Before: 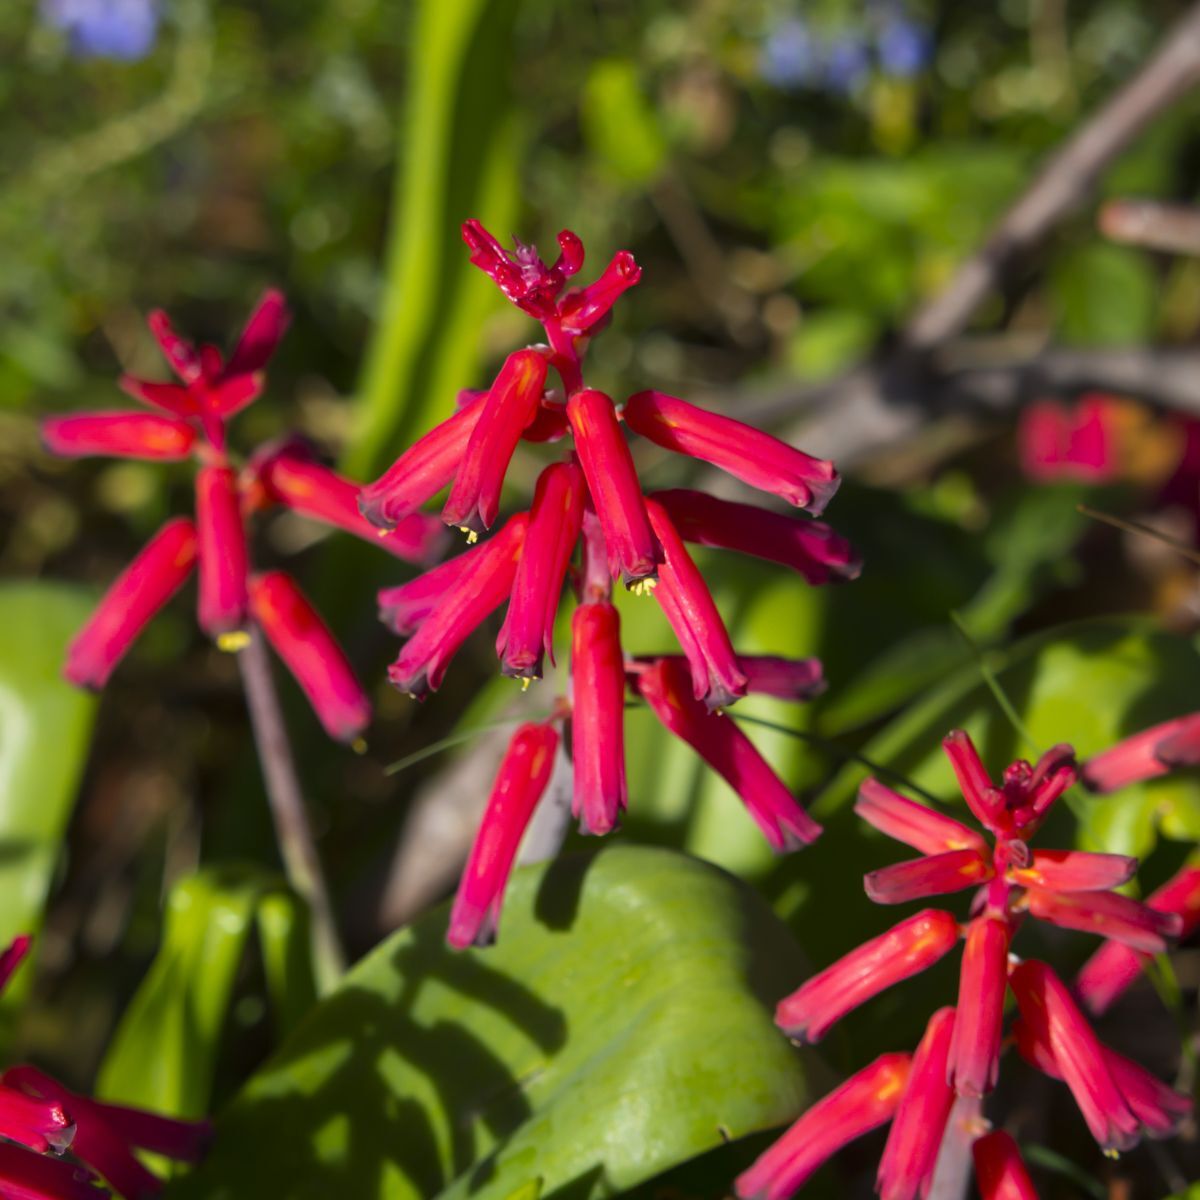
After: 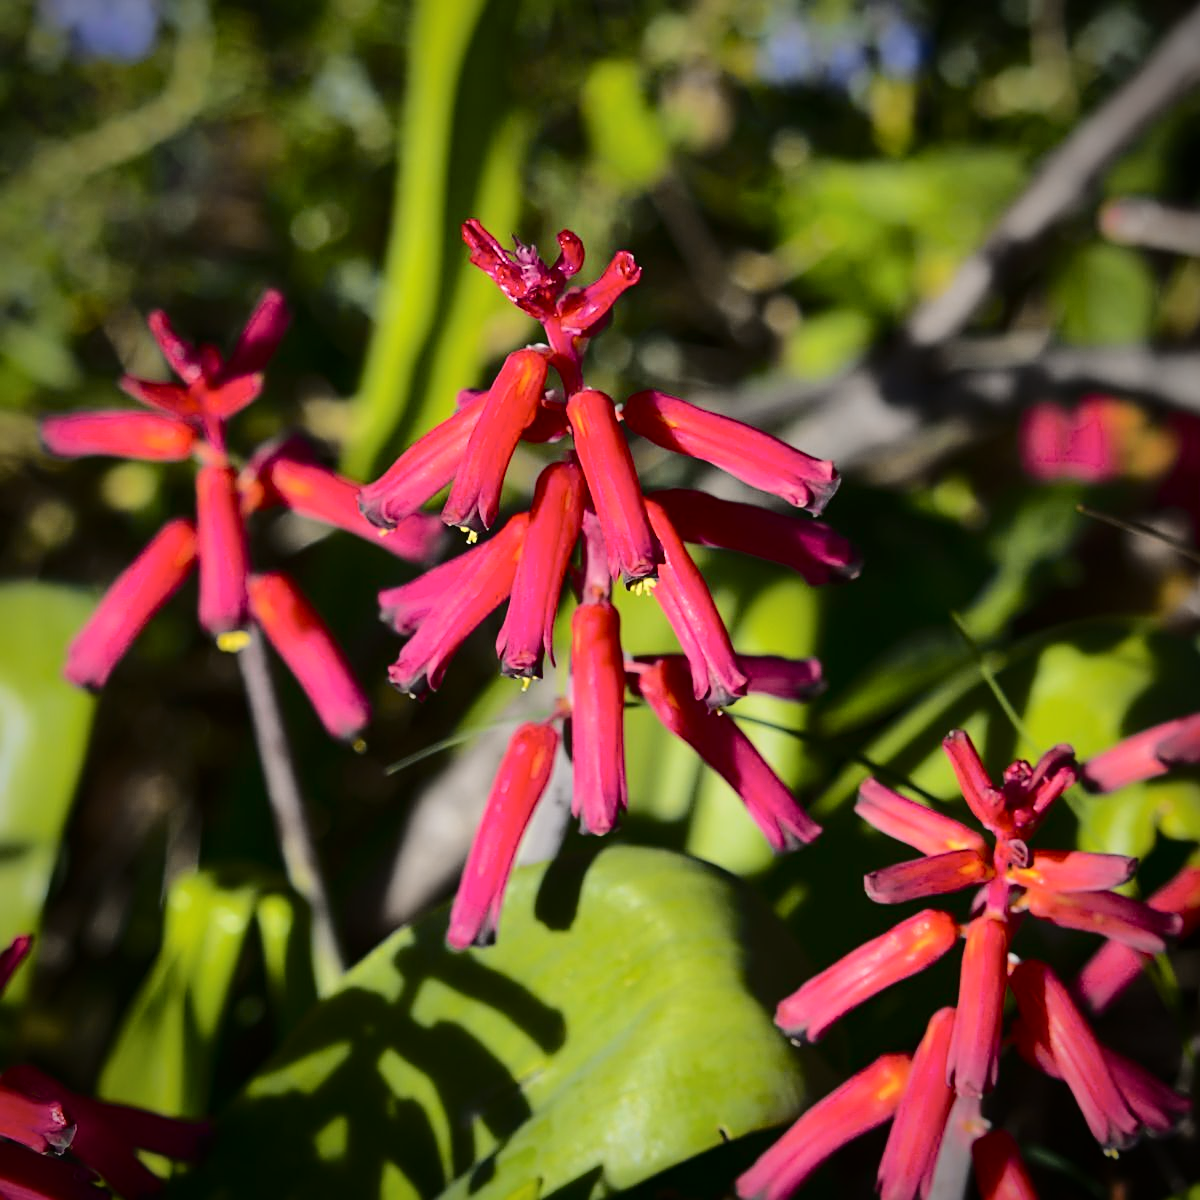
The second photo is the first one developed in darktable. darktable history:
sharpen: on, module defaults
tone curve: curves: ch0 [(0, 0) (0.094, 0.039) (0.243, 0.155) (0.411, 0.482) (0.479, 0.583) (0.654, 0.742) (0.793, 0.851) (0.994, 0.974)]; ch1 [(0, 0) (0.161, 0.092) (0.35, 0.33) (0.392, 0.392) (0.456, 0.456) (0.505, 0.502) (0.537, 0.518) (0.553, 0.53) (0.573, 0.569) (0.718, 0.718) (1, 1)]; ch2 [(0, 0) (0.346, 0.362) (0.411, 0.412) (0.502, 0.502) (0.531, 0.521) (0.576, 0.553) (0.615, 0.621) (1, 1)], color space Lab, independent channels, preserve colors none
vignetting: brightness -0.593, saturation 0, unbound false
